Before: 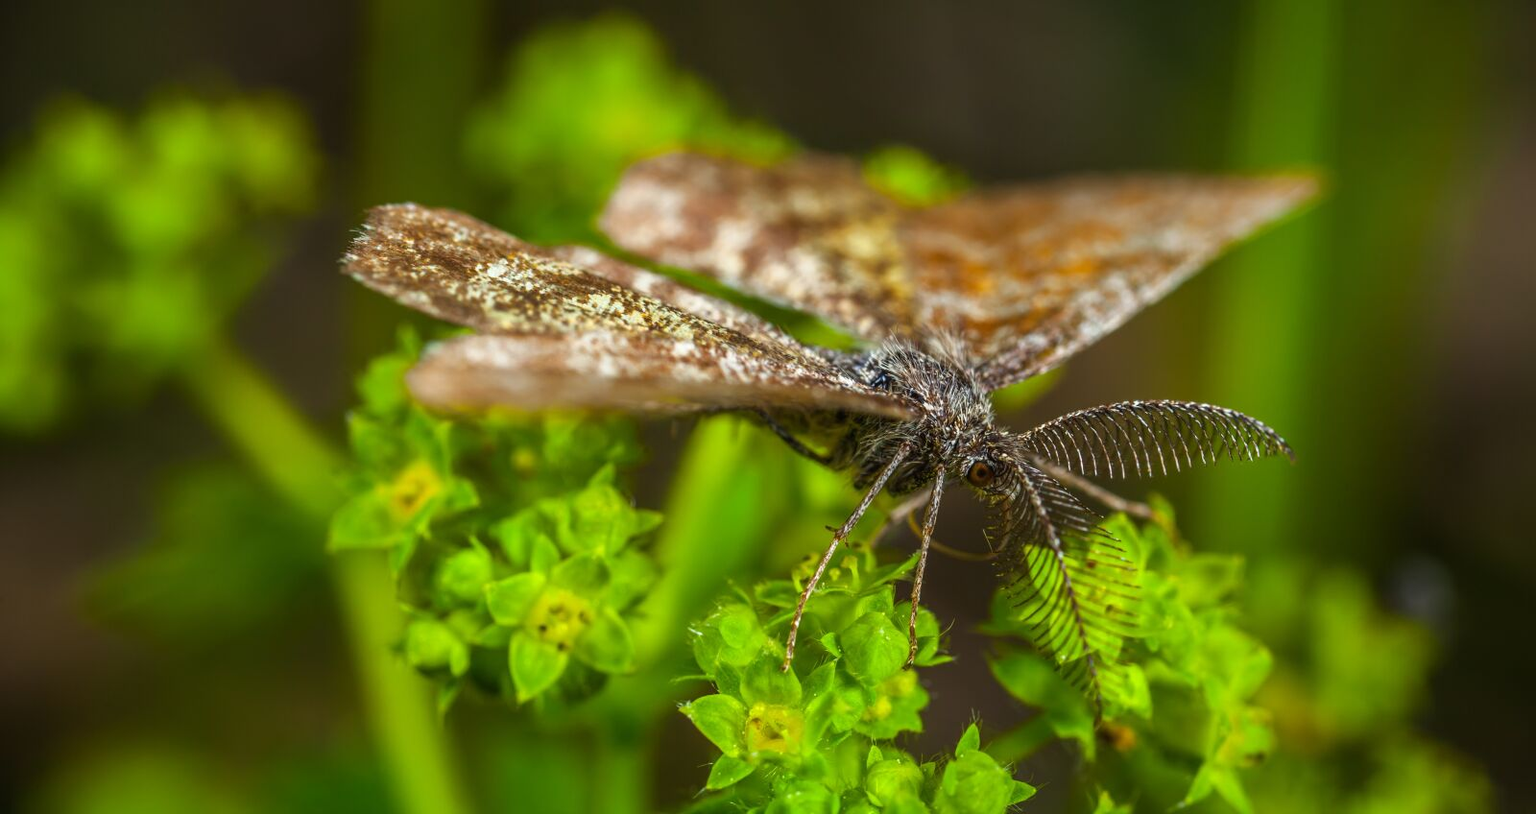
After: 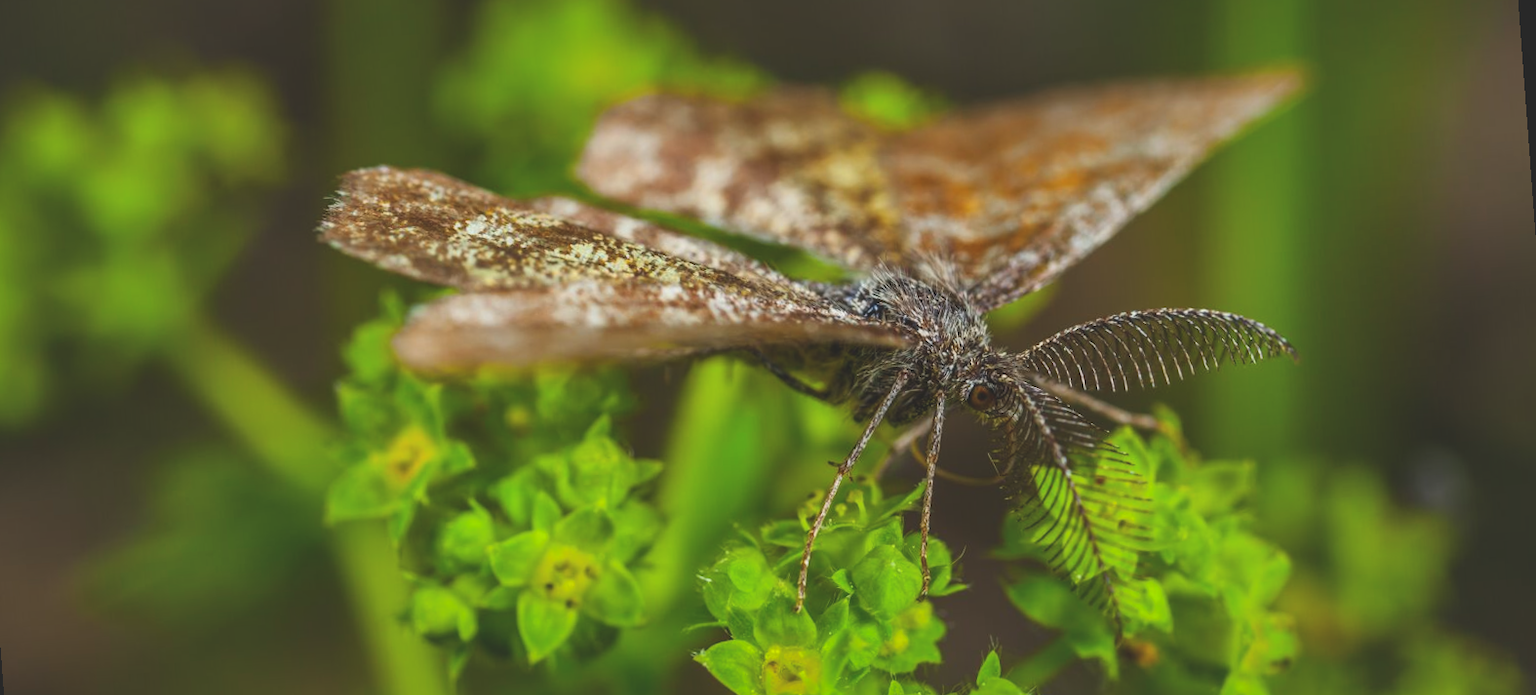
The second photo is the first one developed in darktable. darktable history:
shadows and highlights: on, module defaults
crop and rotate: left 2.991%, top 13.302%, right 1.981%, bottom 12.636%
rotate and perspective: rotation -4.25°, automatic cropping off
exposure: black level correction -0.014, exposure -0.193 EV, compensate highlight preservation false
